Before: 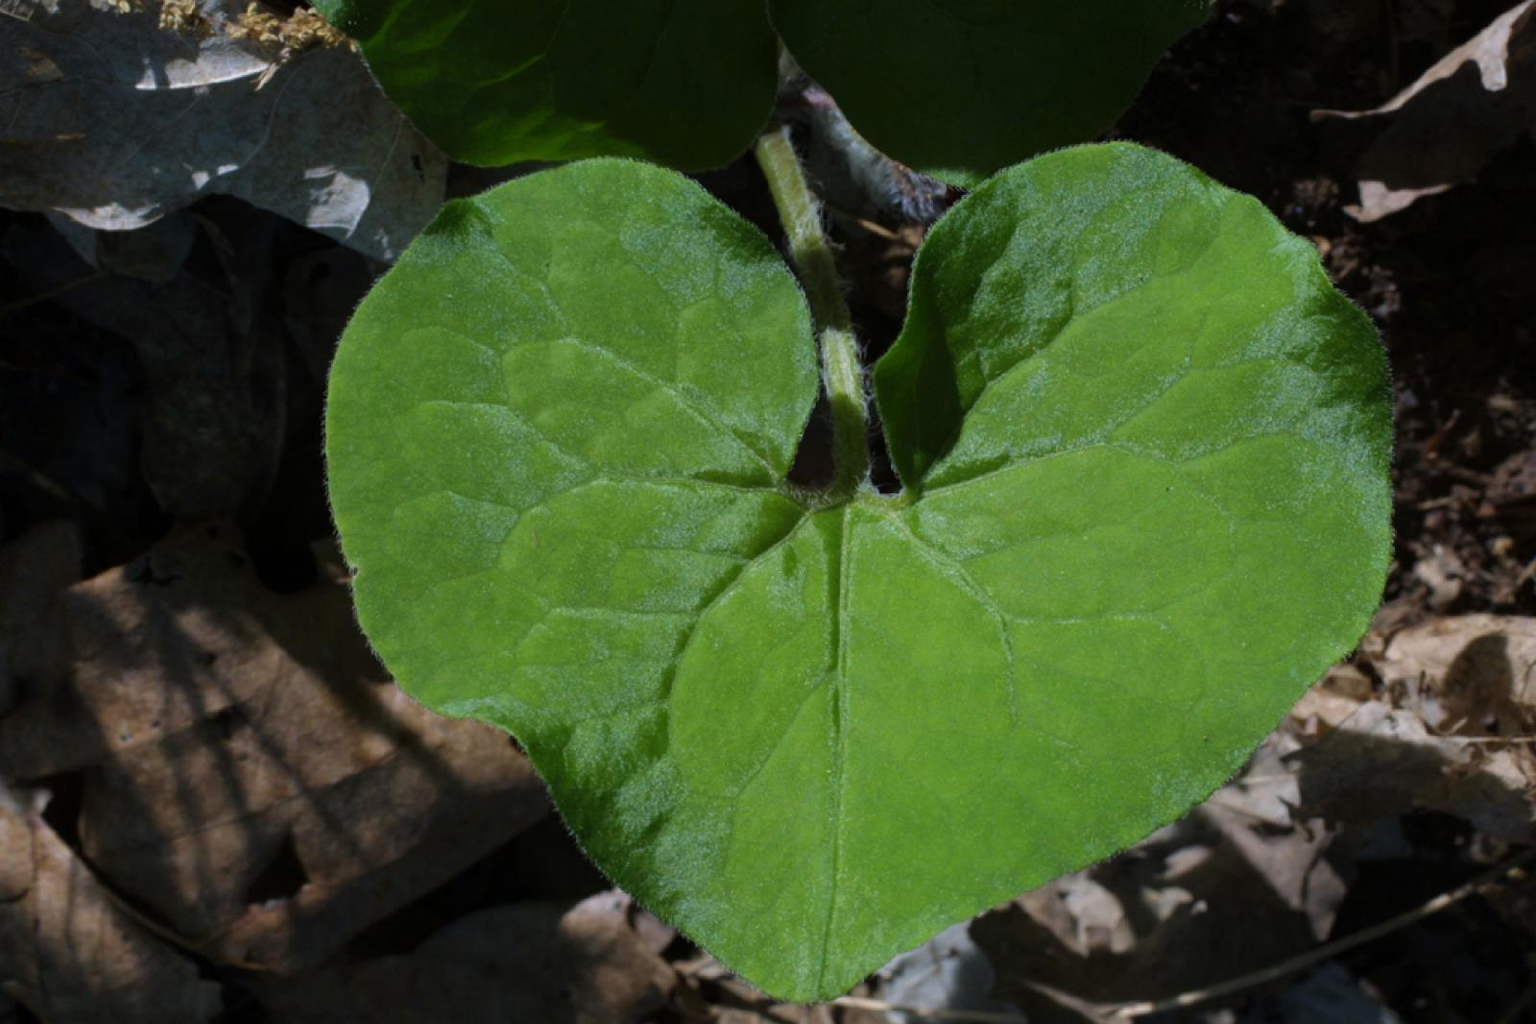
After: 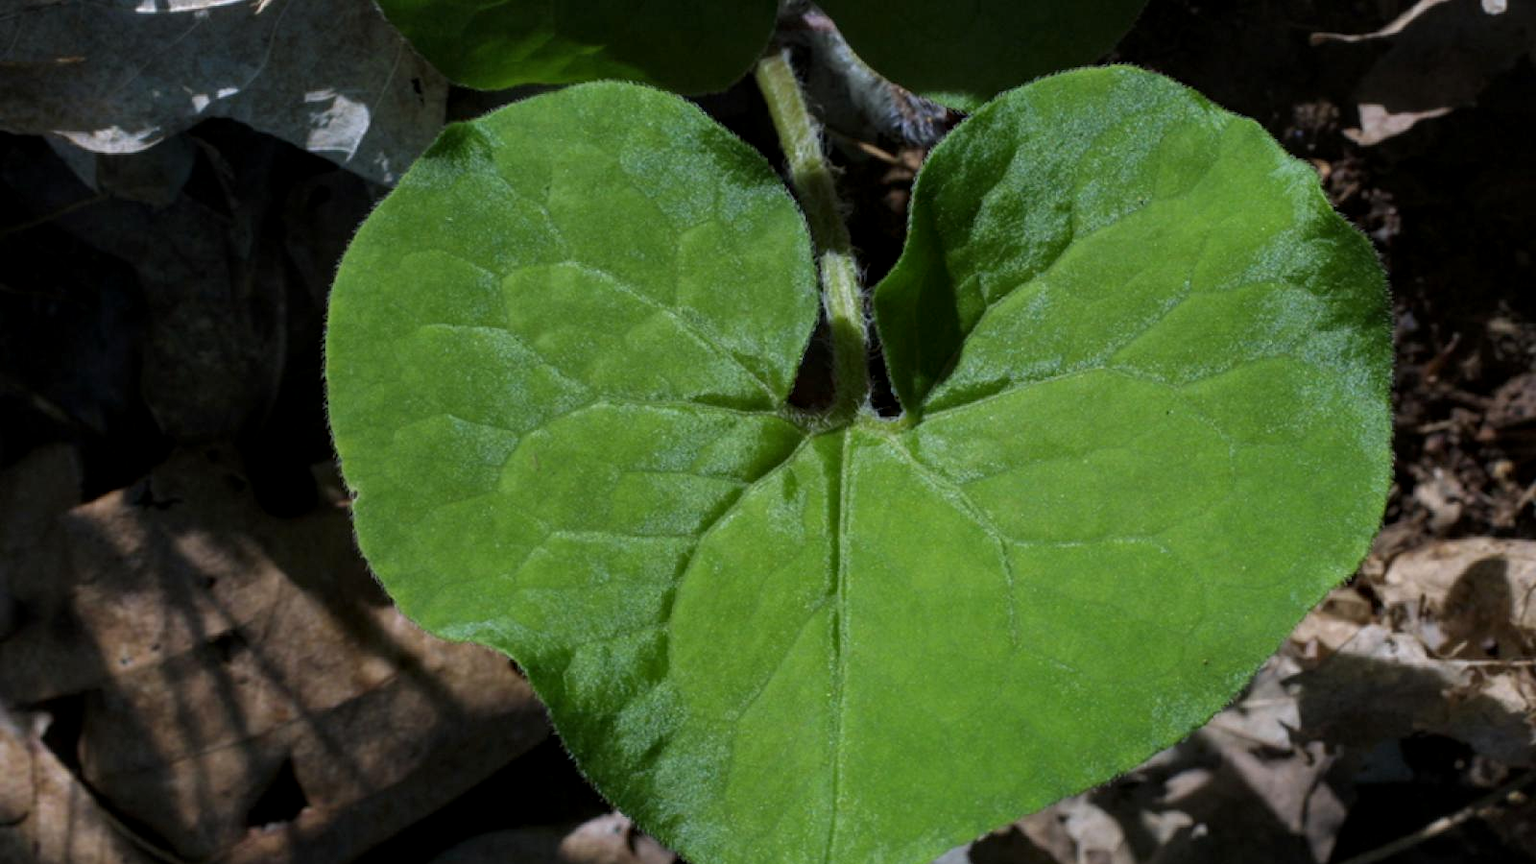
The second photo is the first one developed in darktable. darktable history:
local contrast: on, module defaults
crop: top 7.562%, bottom 7.936%
